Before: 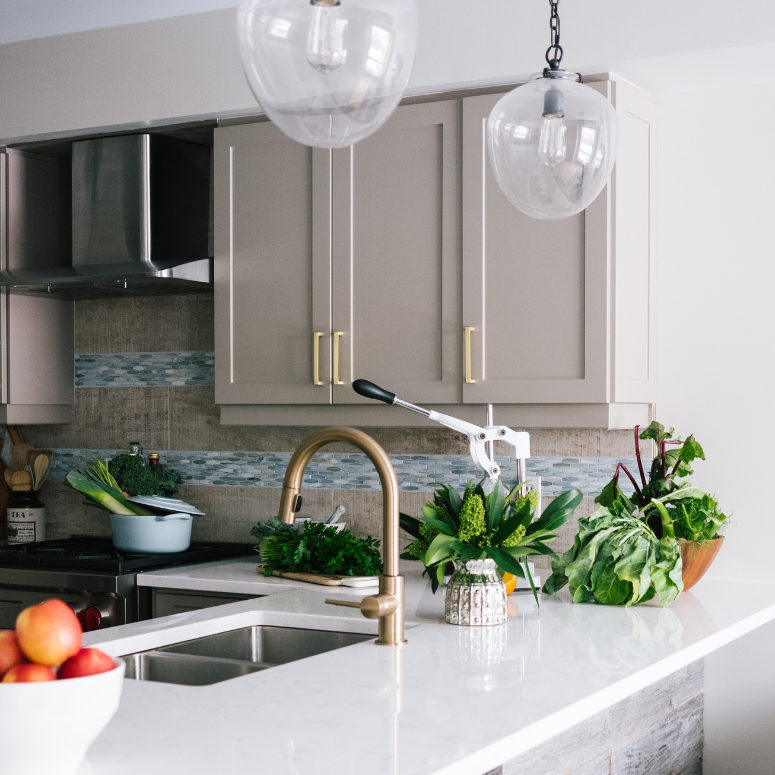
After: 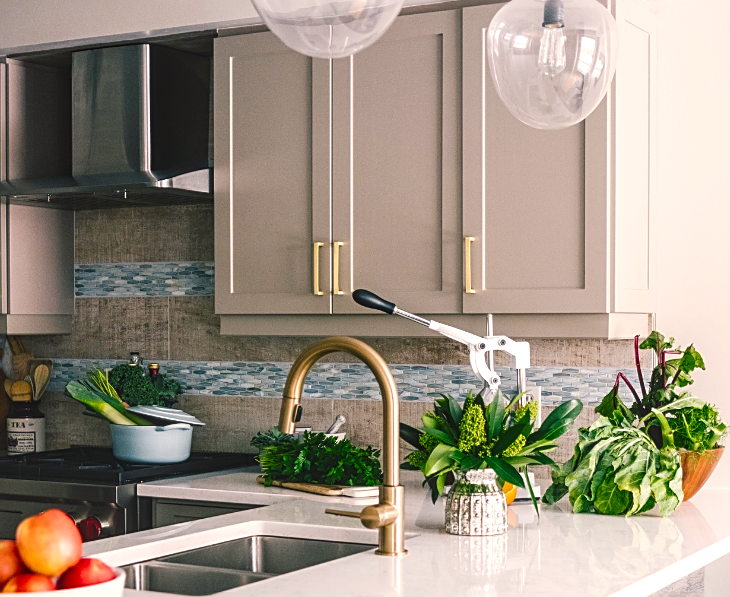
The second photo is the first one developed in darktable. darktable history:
crop and rotate: angle 0.03°, top 11.643%, right 5.651%, bottom 11.189%
sharpen: on, module defaults
local contrast: on, module defaults
exposure: black level correction 0, exposure 0.2 EV, compensate exposure bias true, compensate highlight preservation false
color balance rgb: shadows lift › chroma 2%, shadows lift › hue 247.2°, power › chroma 0.3%, power › hue 25.2°, highlights gain › chroma 3%, highlights gain › hue 60°, global offset › luminance 0.75%, perceptual saturation grading › global saturation 20%, perceptual saturation grading › highlights -20%, perceptual saturation grading › shadows 30%, global vibrance 20%
